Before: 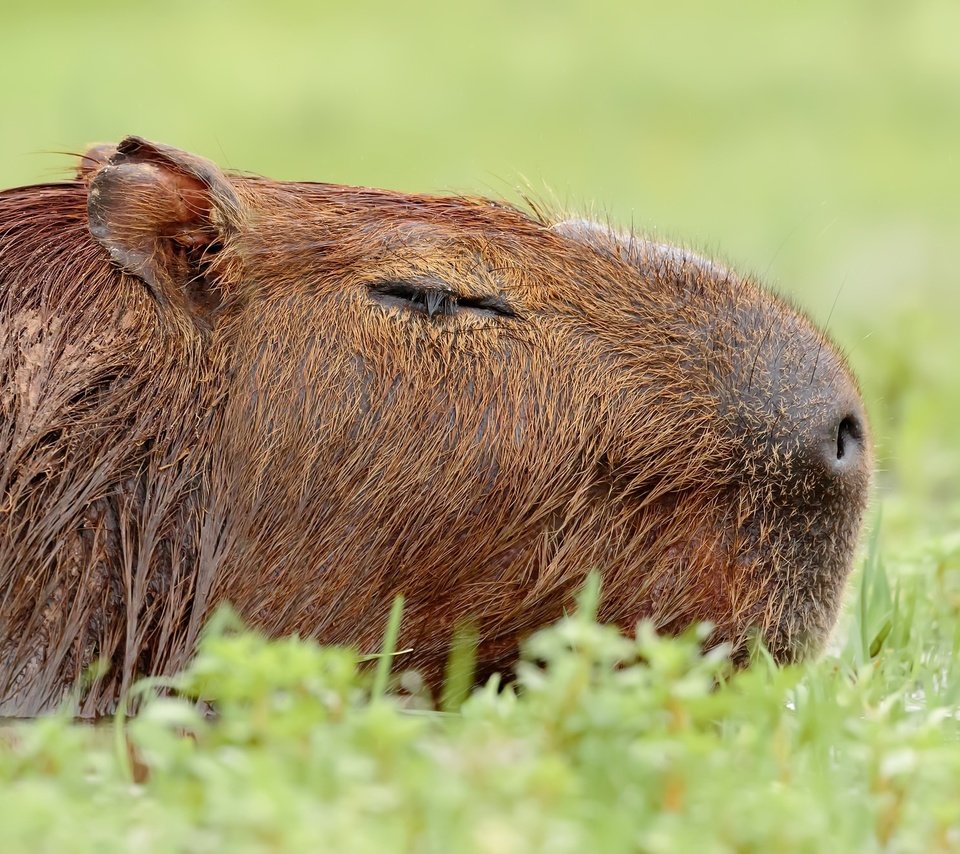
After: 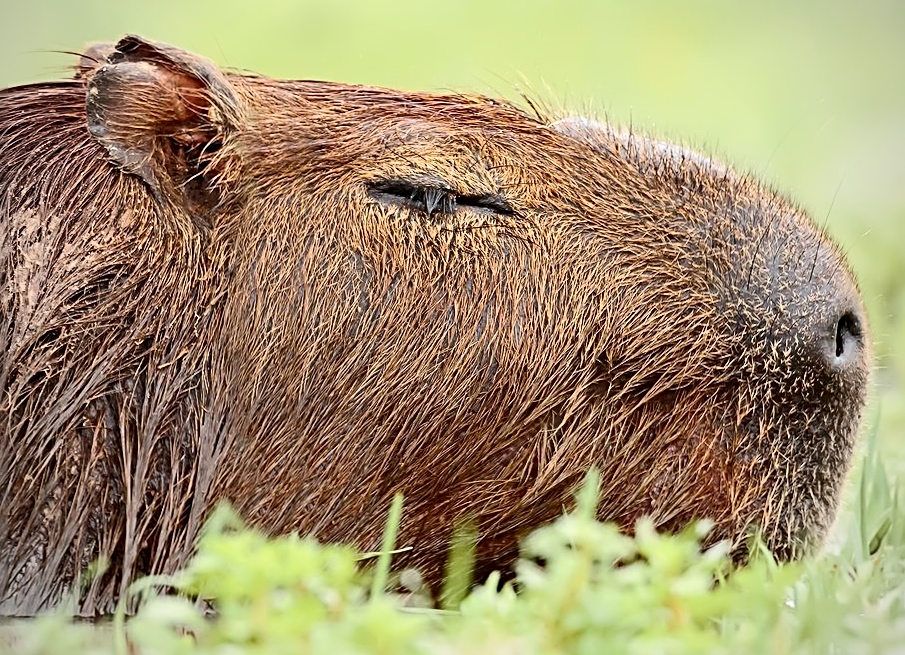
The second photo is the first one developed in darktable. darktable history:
crop and rotate: angle 0.112°, top 11.961%, right 5.465%, bottom 11.107%
vignetting: brightness -0.325, unbound false
sharpen: radius 2.822, amount 0.702
contrast brightness saturation: contrast 0.237, brightness 0.087
